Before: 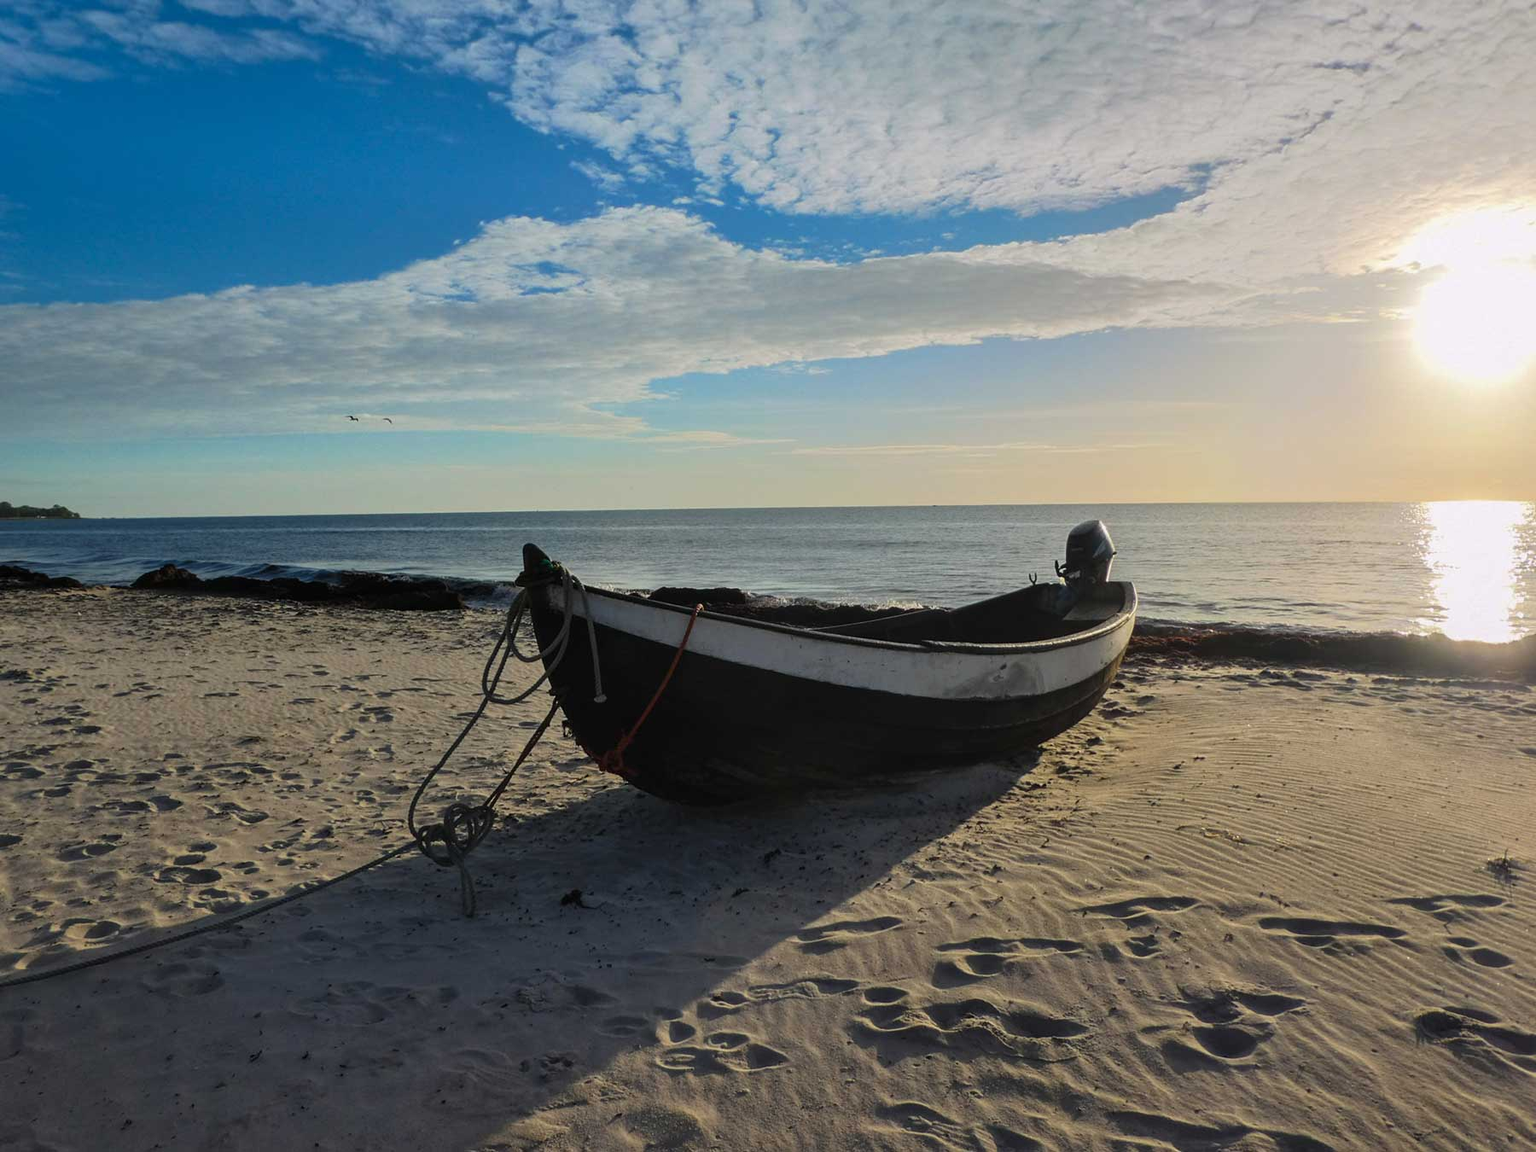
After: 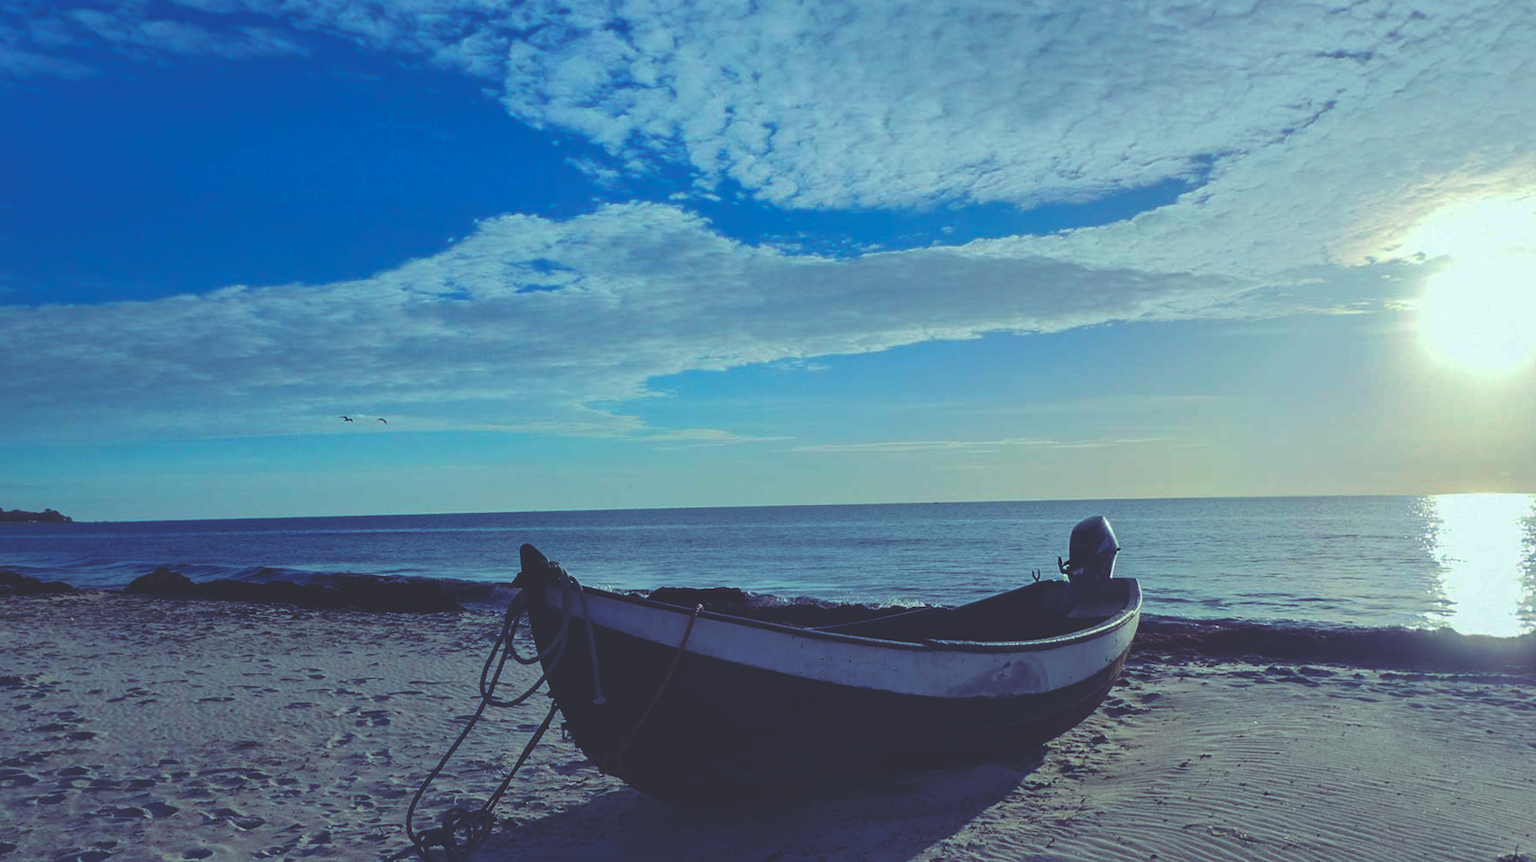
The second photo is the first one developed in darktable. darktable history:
crop: bottom 24.988%
rgb curve: curves: ch0 [(0, 0.186) (0.314, 0.284) (0.576, 0.466) (0.805, 0.691) (0.936, 0.886)]; ch1 [(0, 0.186) (0.314, 0.284) (0.581, 0.534) (0.771, 0.746) (0.936, 0.958)]; ch2 [(0, 0.216) (0.275, 0.39) (1, 1)], mode RGB, independent channels, compensate middle gray true, preserve colors none
rotate and perspective: rotation -0.45°, automatic cropping original format, crop left 0.008, crop right 0.992, crop top 0.012, crop bottom 0.988
